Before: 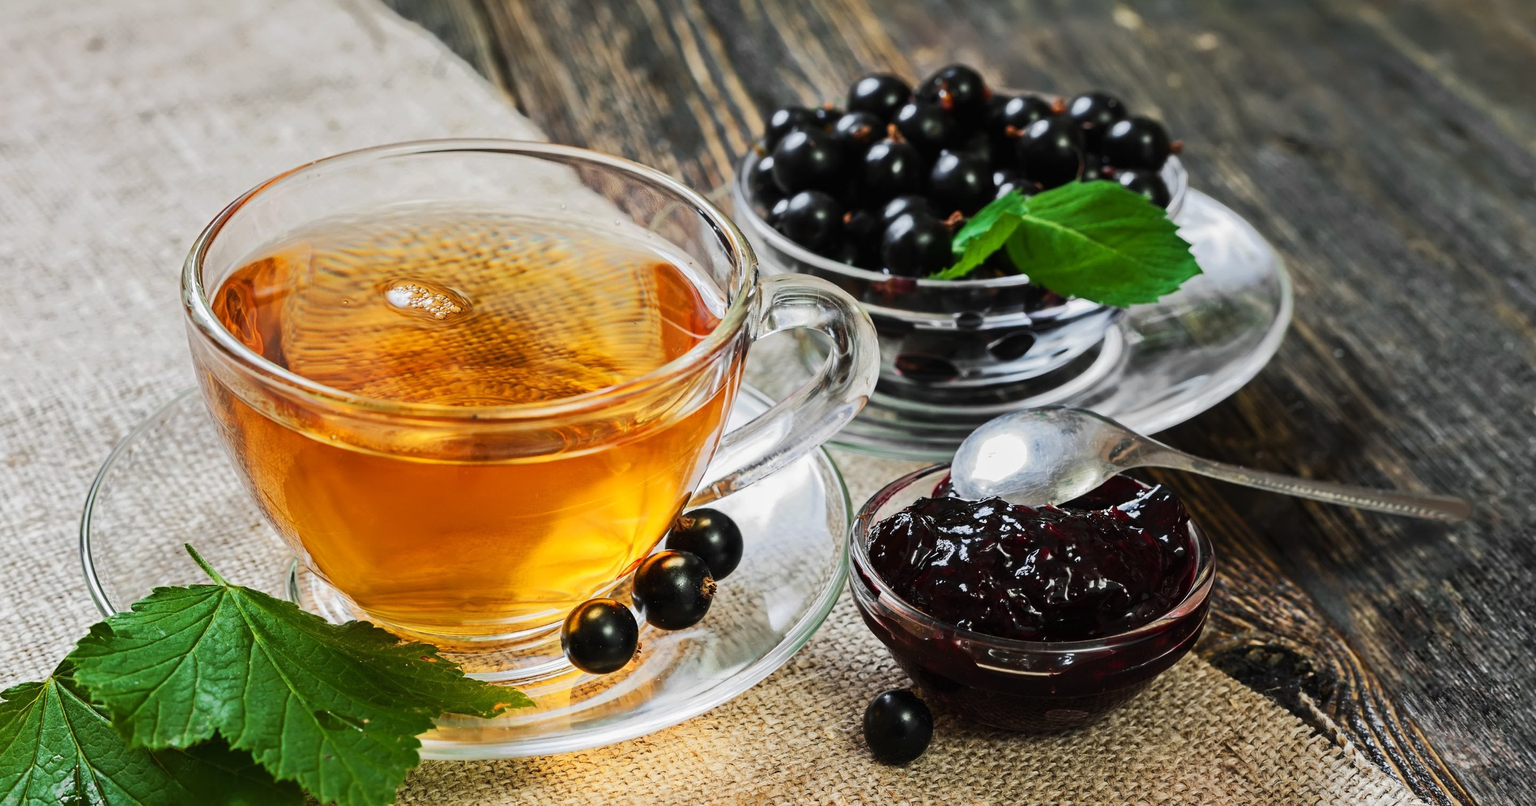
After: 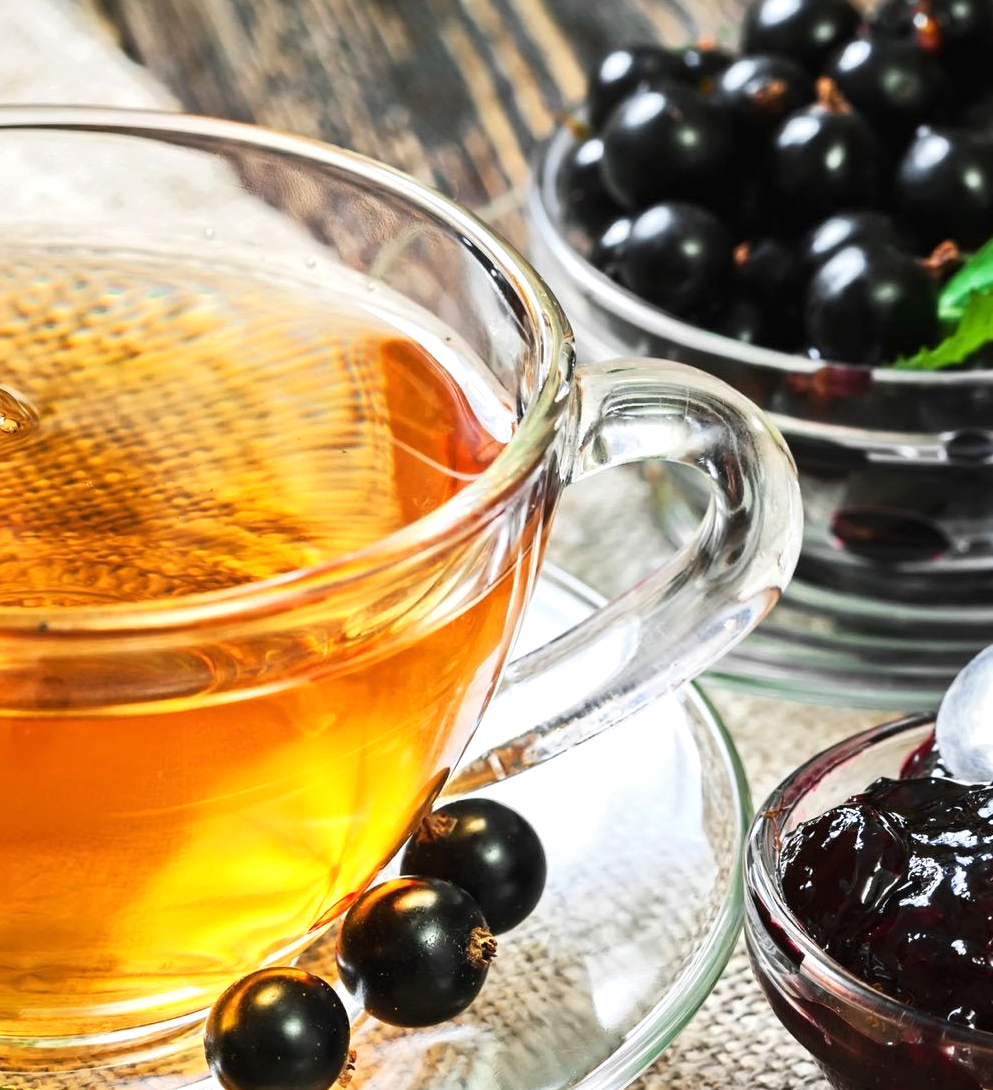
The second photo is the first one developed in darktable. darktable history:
crop and rotate: left 29.438%, top 10.353%, right 36.08%, bottom 17.524%
exposure: exposure 0.561 EV, compensate highlight preservation false
